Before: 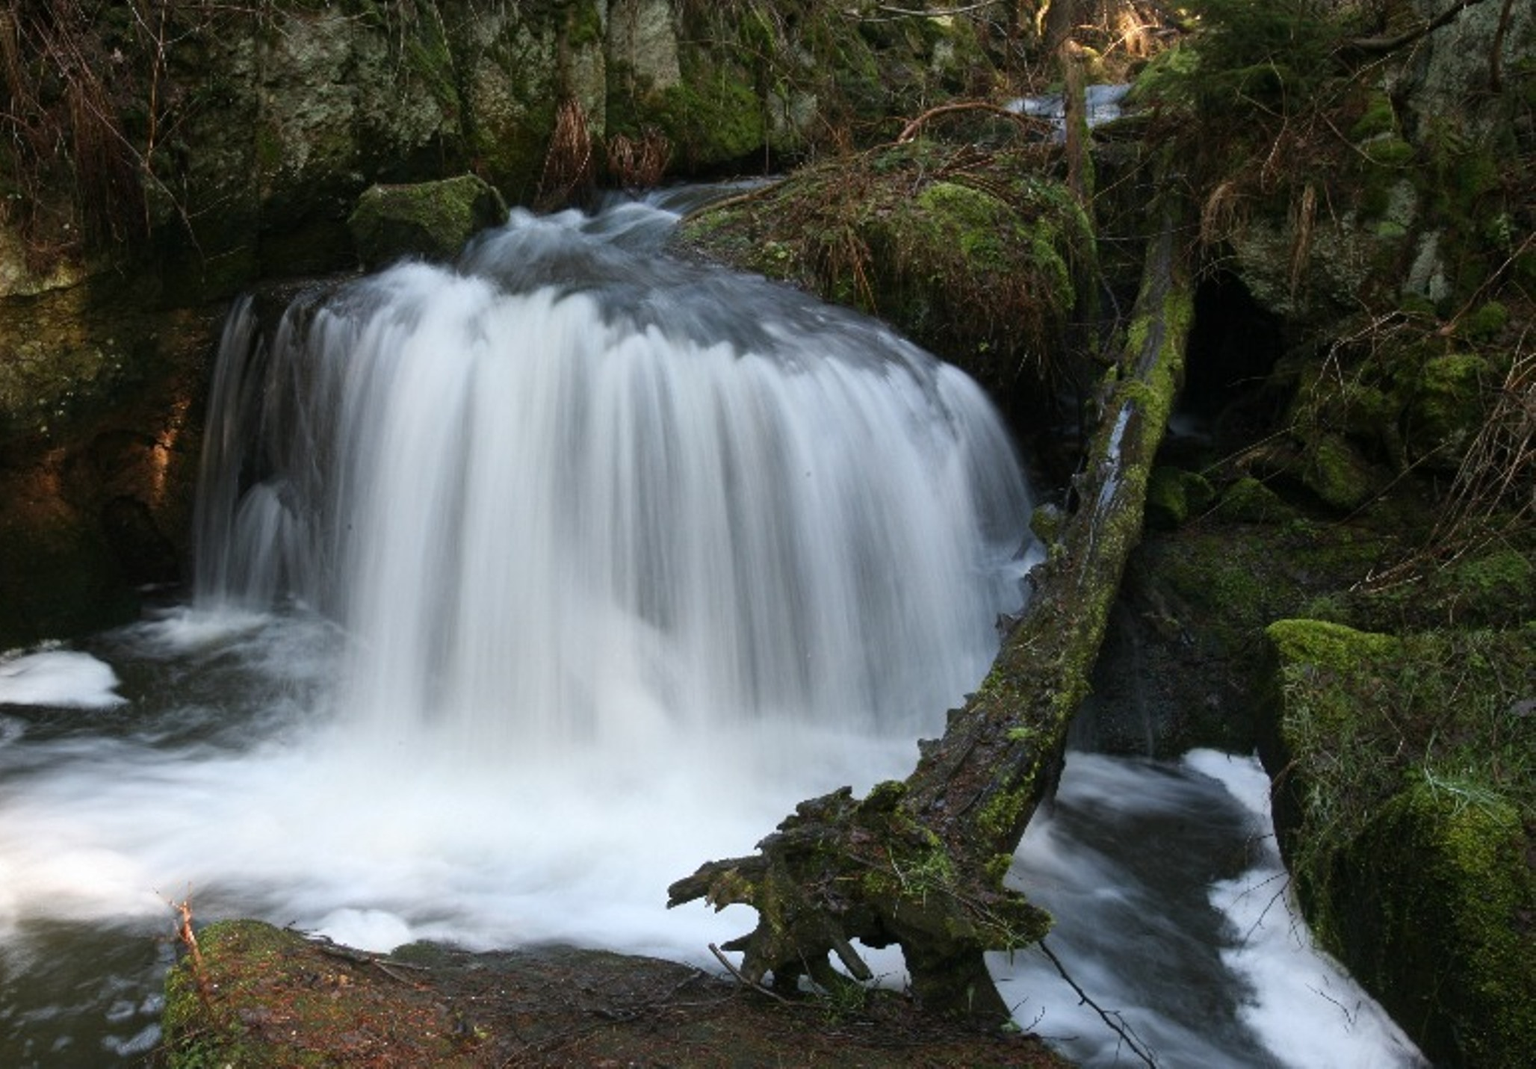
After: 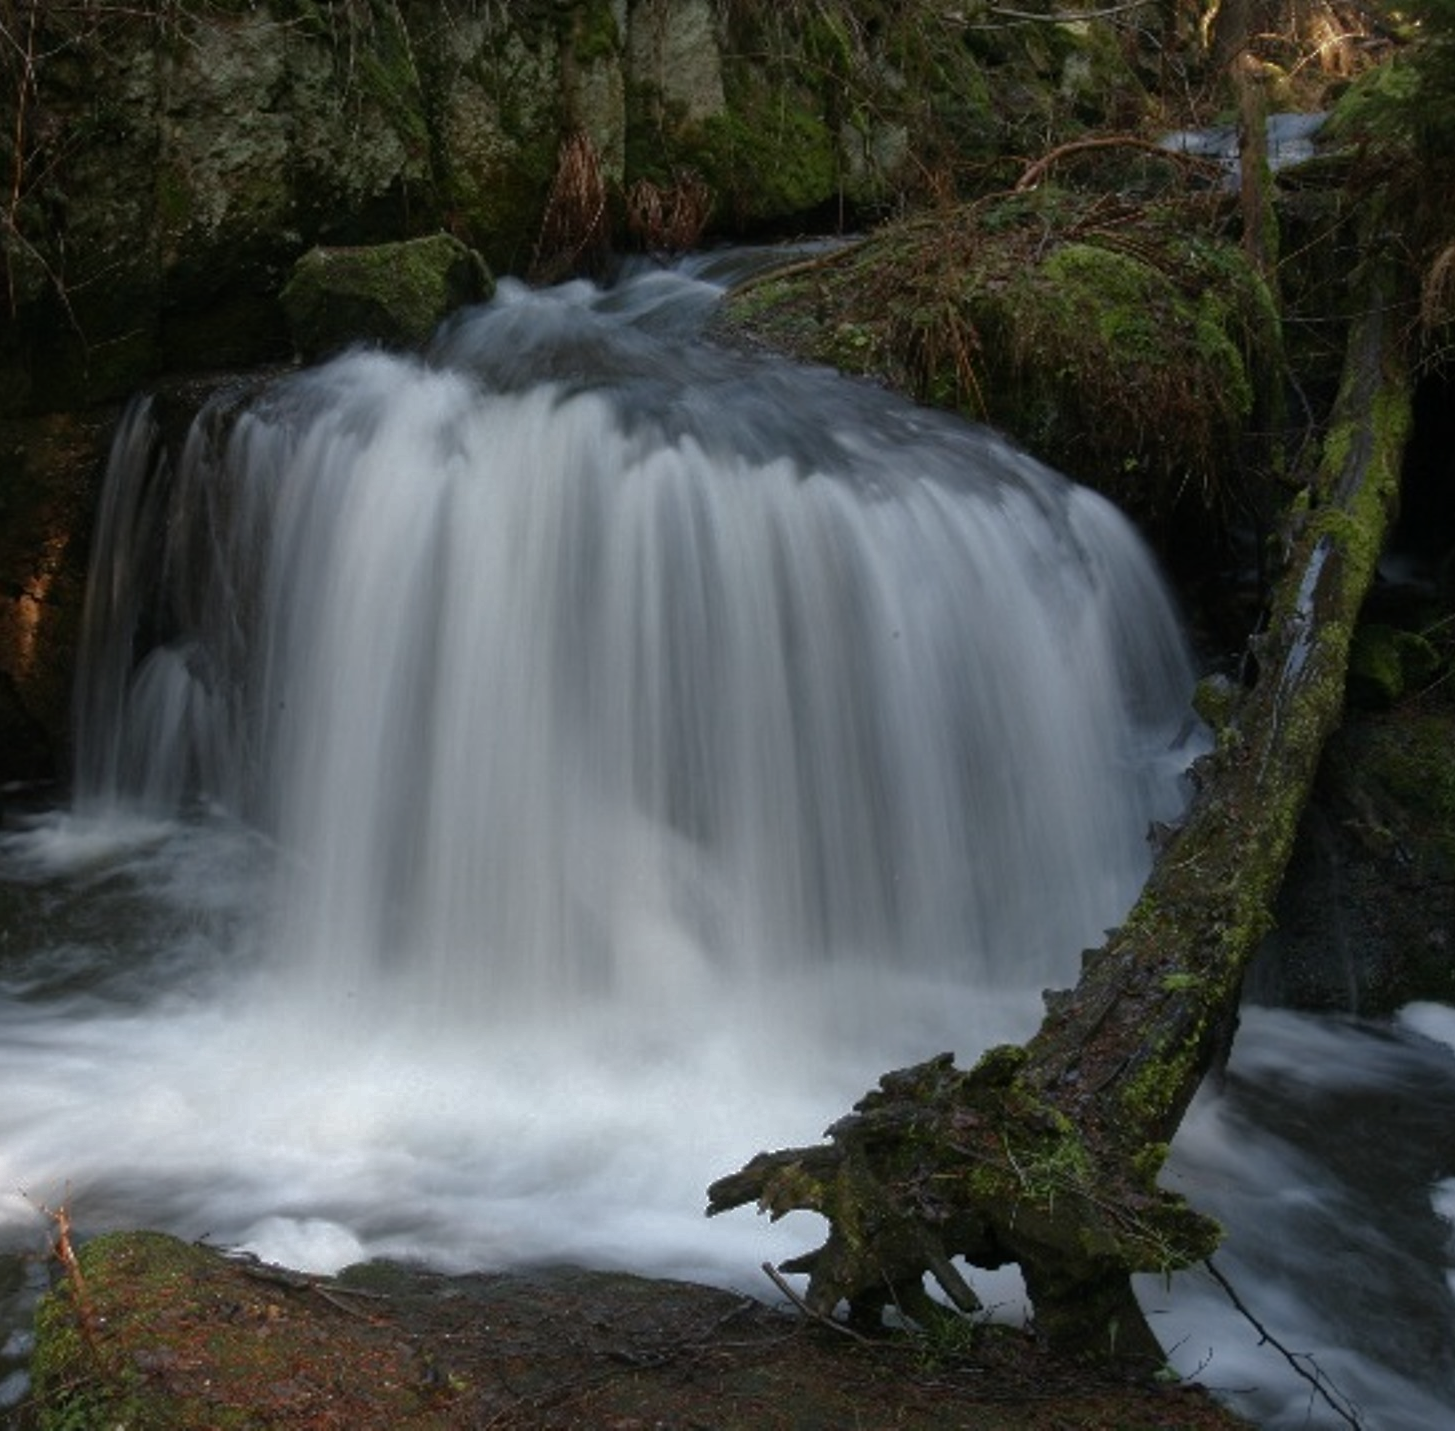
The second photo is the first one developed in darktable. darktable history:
crop and rotate: left 9.061%, right 20.142%
base curve: curves: ch0 [(0, 0) (0.826, 0.587) (1, 1)]
